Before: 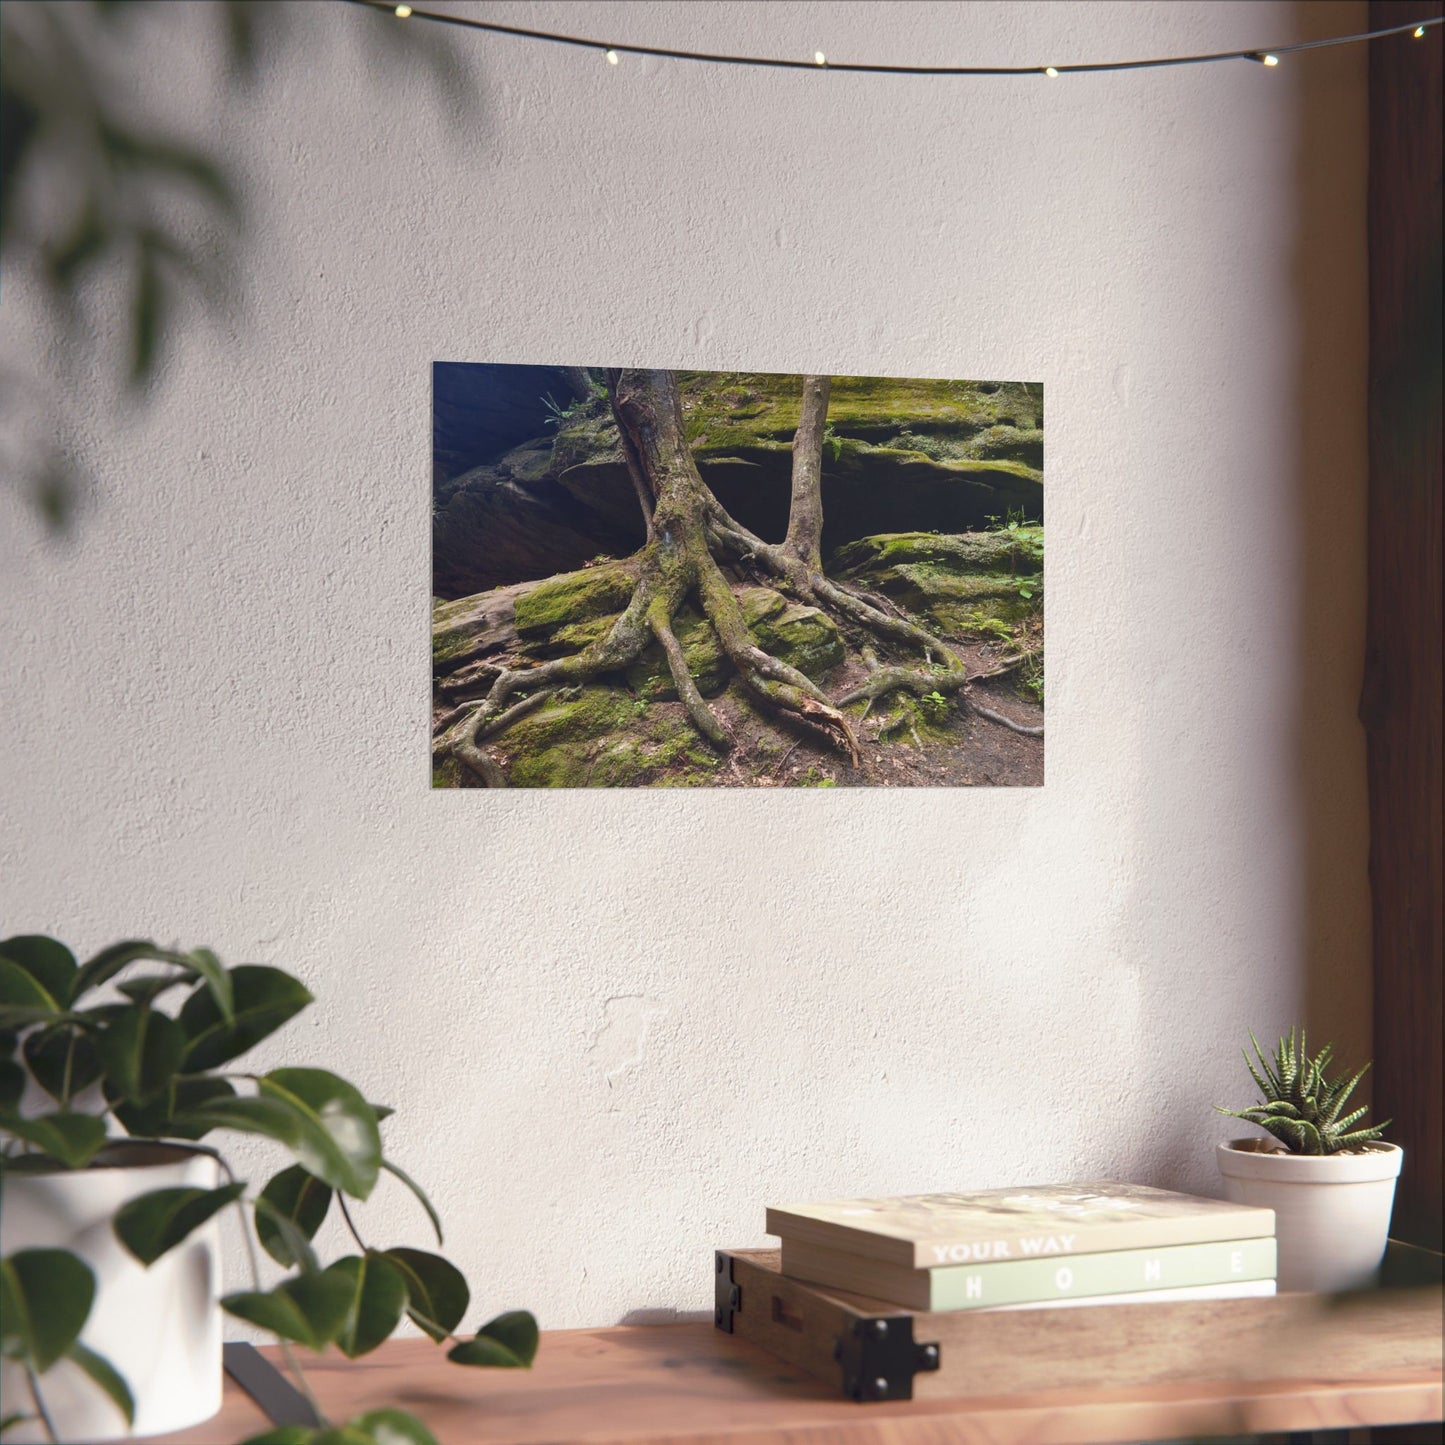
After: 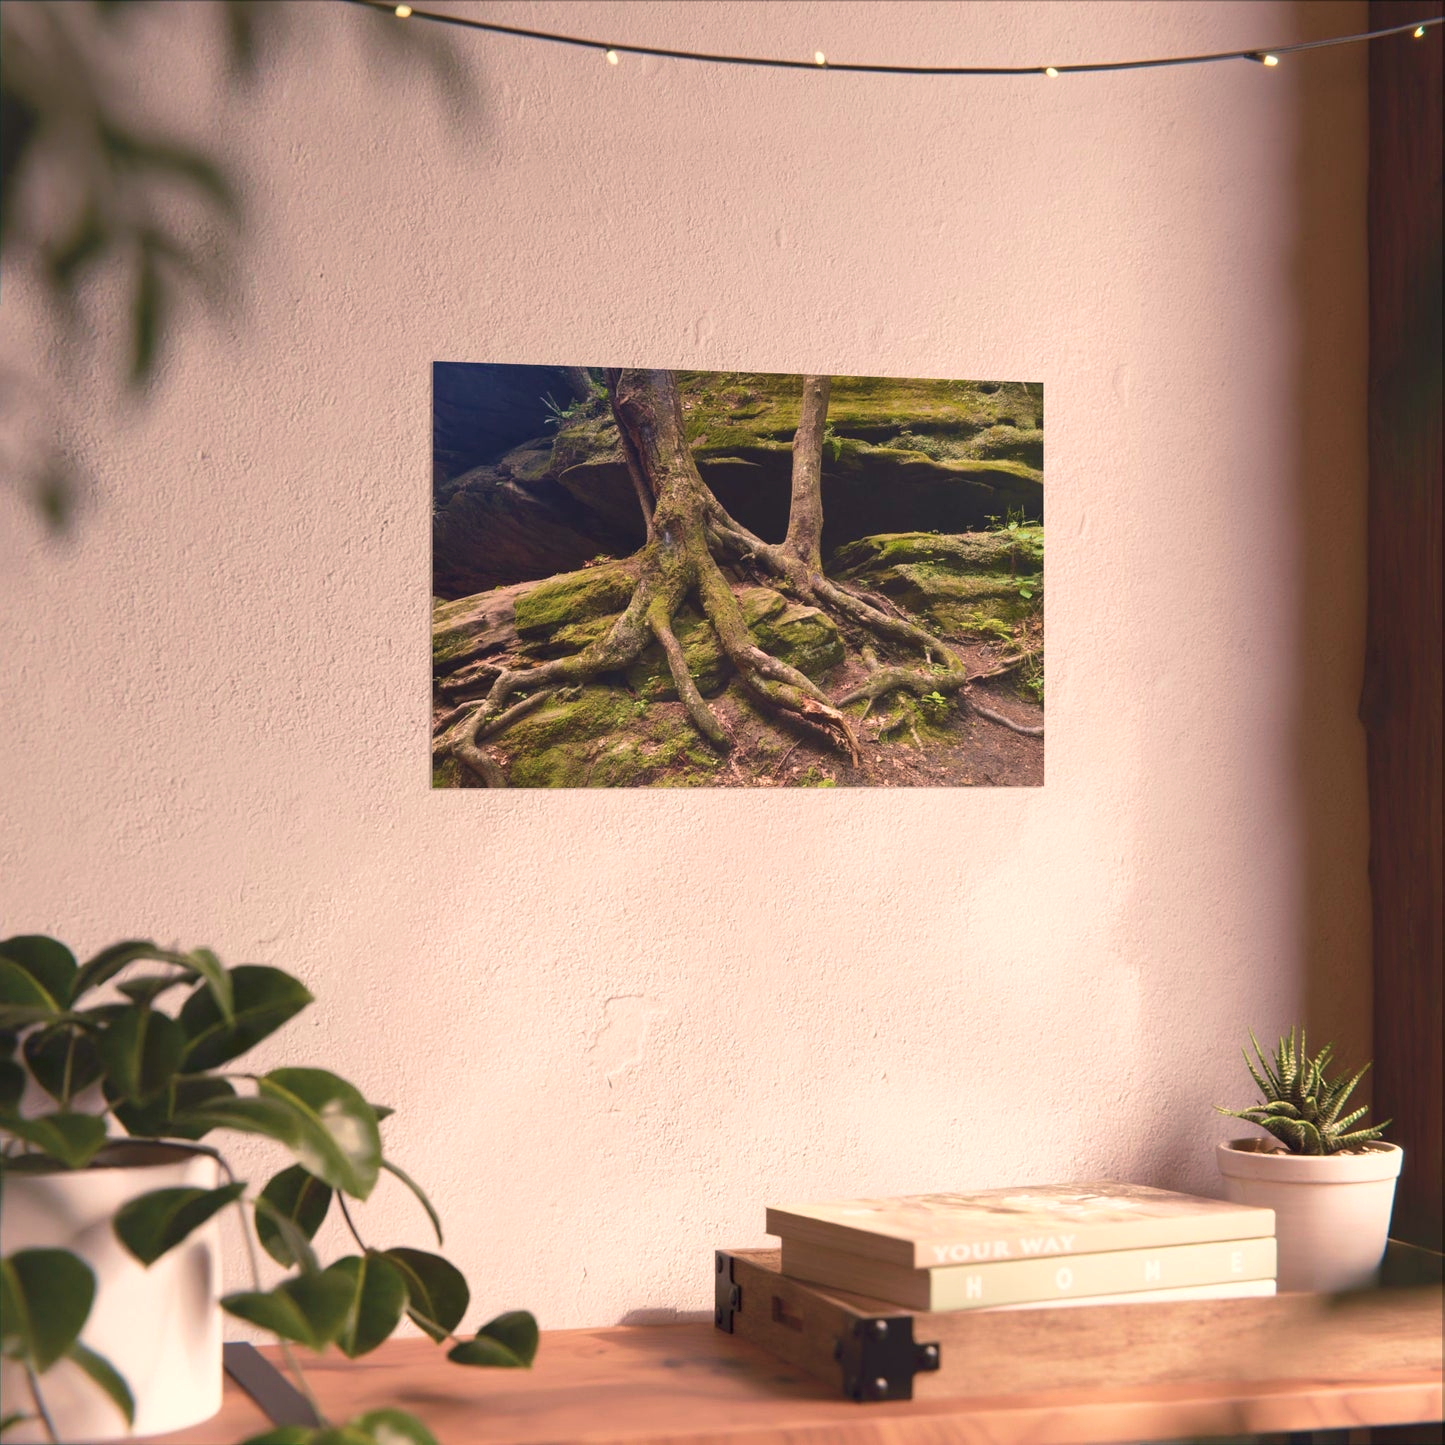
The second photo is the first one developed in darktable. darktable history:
velvia: on, module defaults
local contrast: mode bilateral grid, contrast 100, coarseness 100, detail 94%, midtone range 0.2
white balance: red 1.127, blue 0.943
